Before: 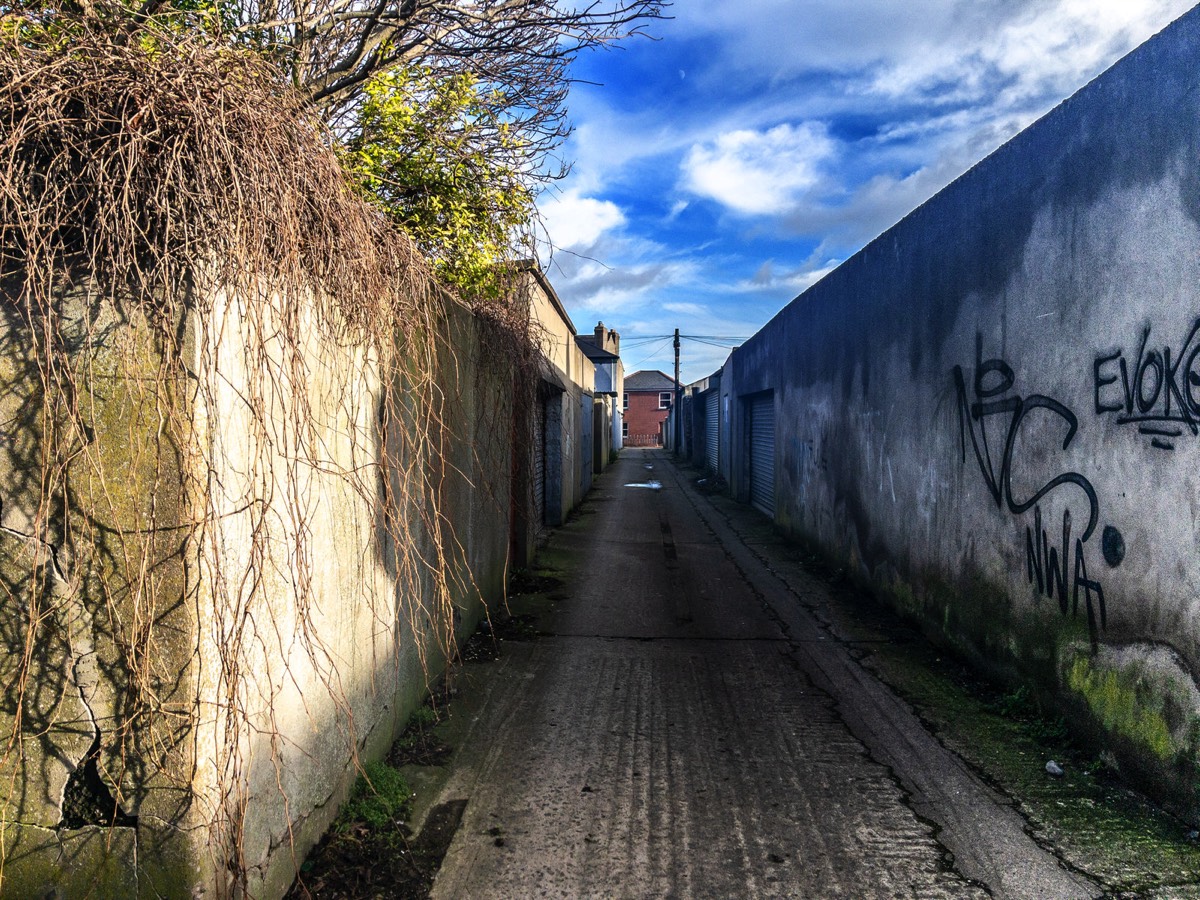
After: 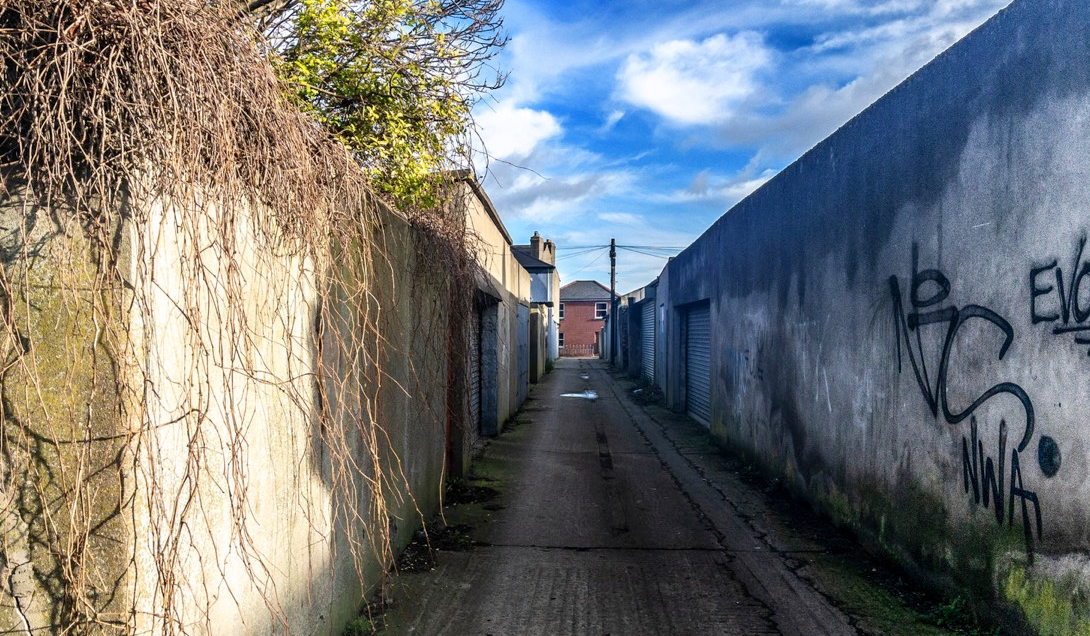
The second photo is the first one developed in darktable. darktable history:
crop: left 5.359%, top 10.077%, right 3.748%, bottom 19.237%
